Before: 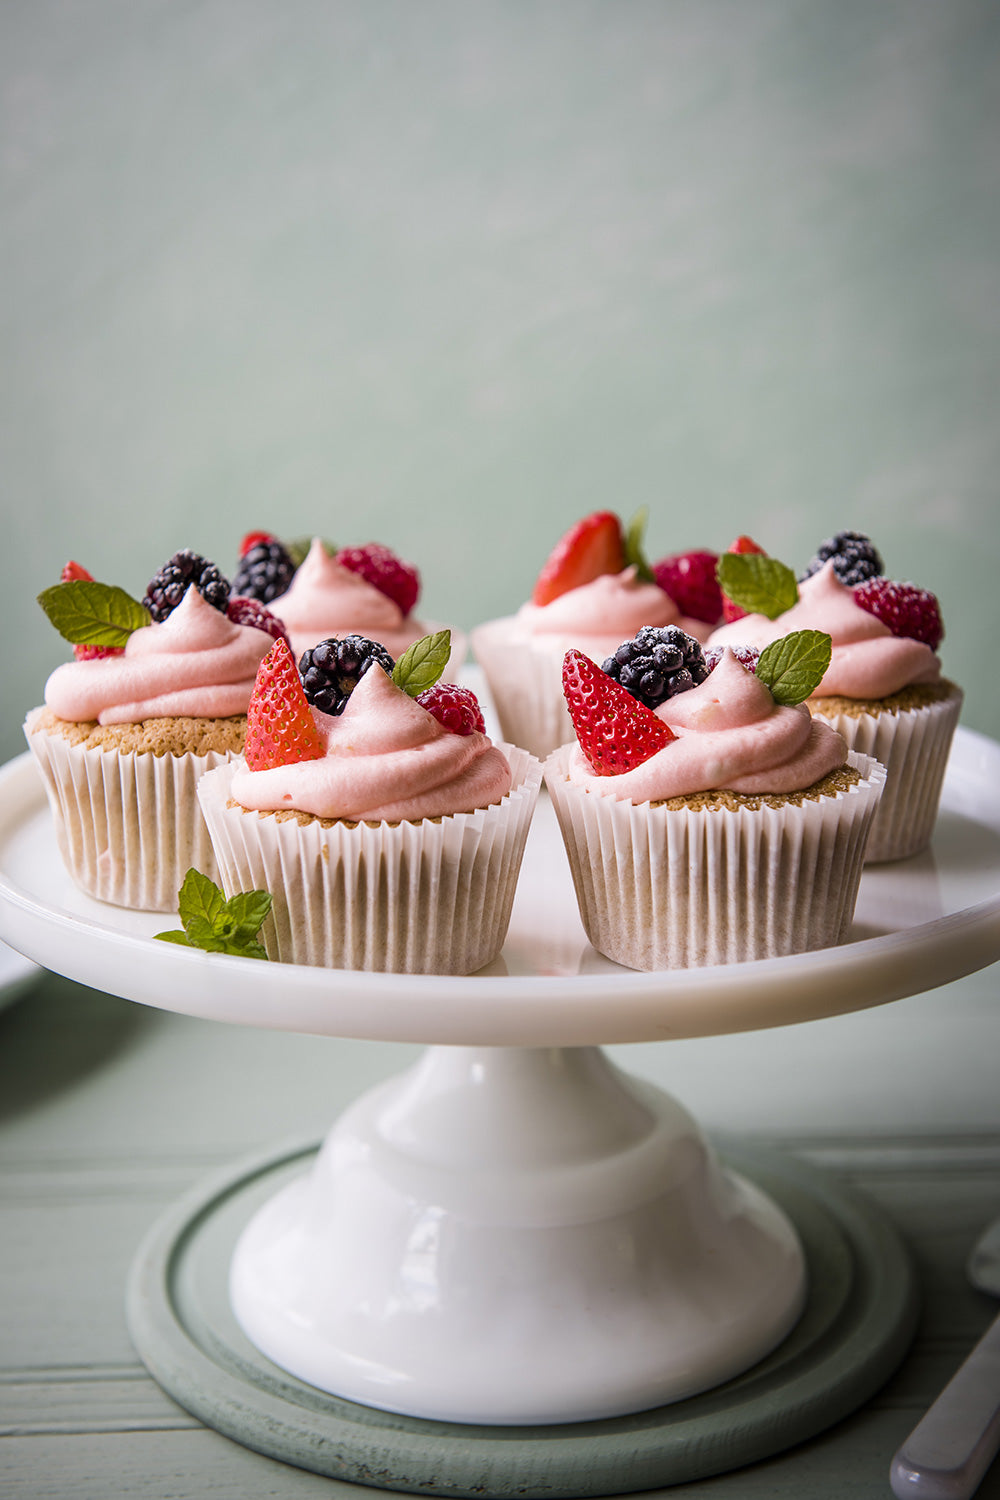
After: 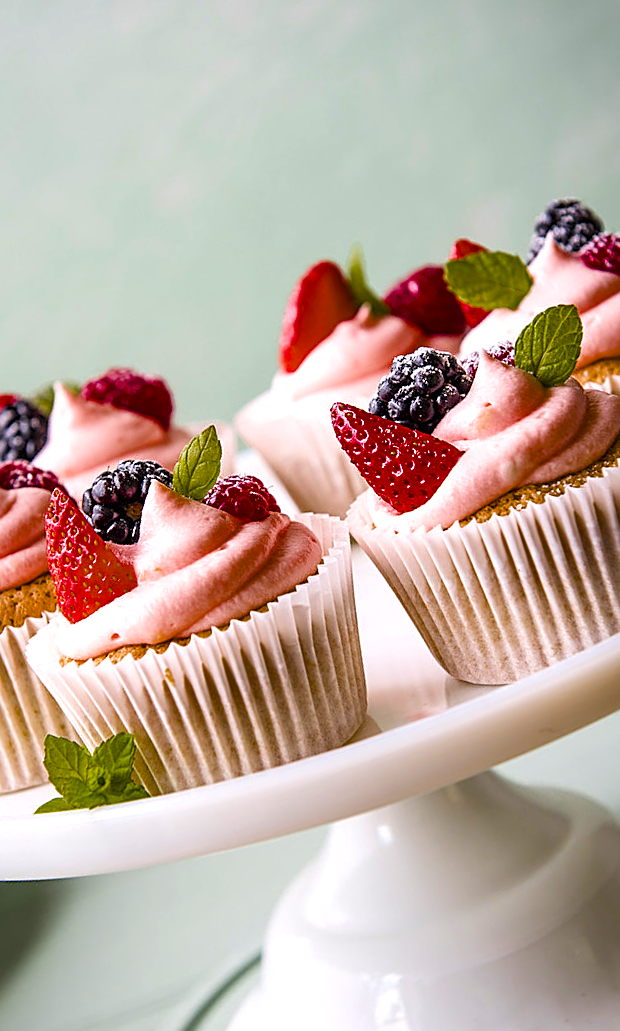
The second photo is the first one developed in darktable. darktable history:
sharpen: on, module defaults
color balance rgb: perceptual saturation grading › global saturation 31.036%, saturation formula JzAzBz (2021)
crop and rotate: angle 19.23°, left 6.906%, right 3.897%, bottom 1.112%
exposure: exposure 0.372 EV, compensate highlight preservation false
